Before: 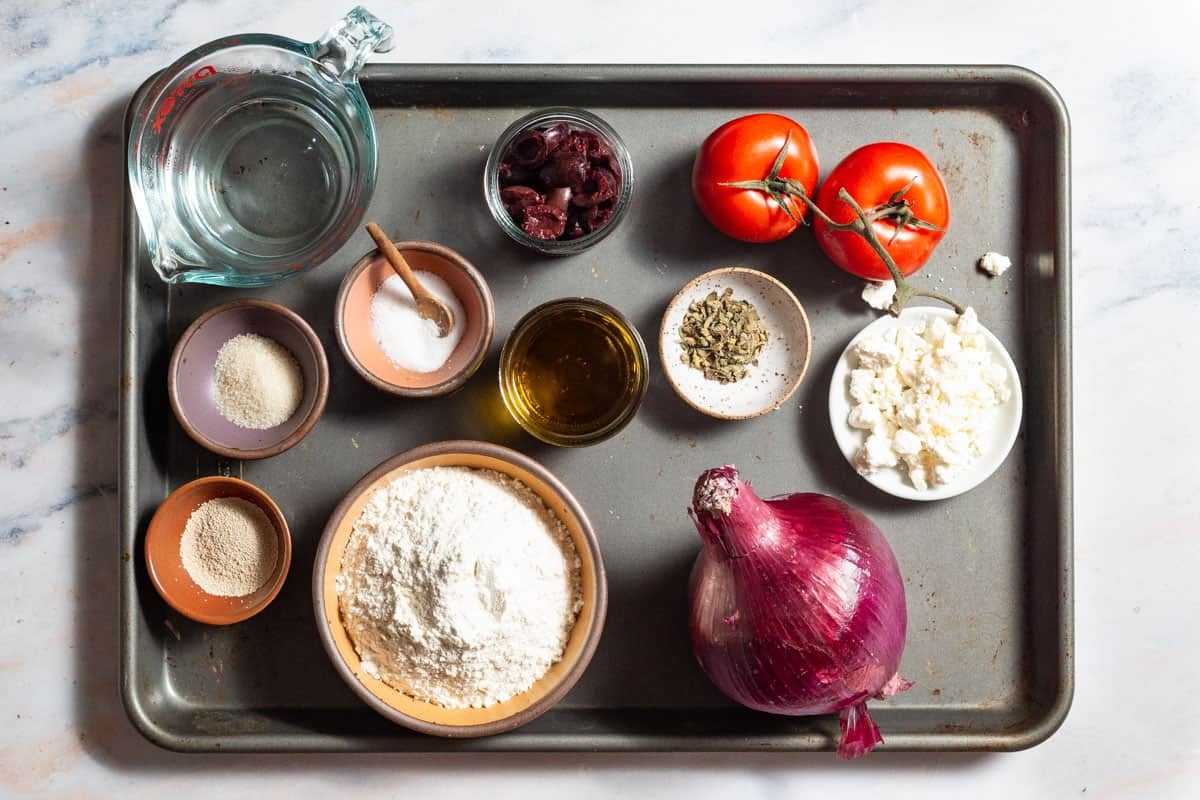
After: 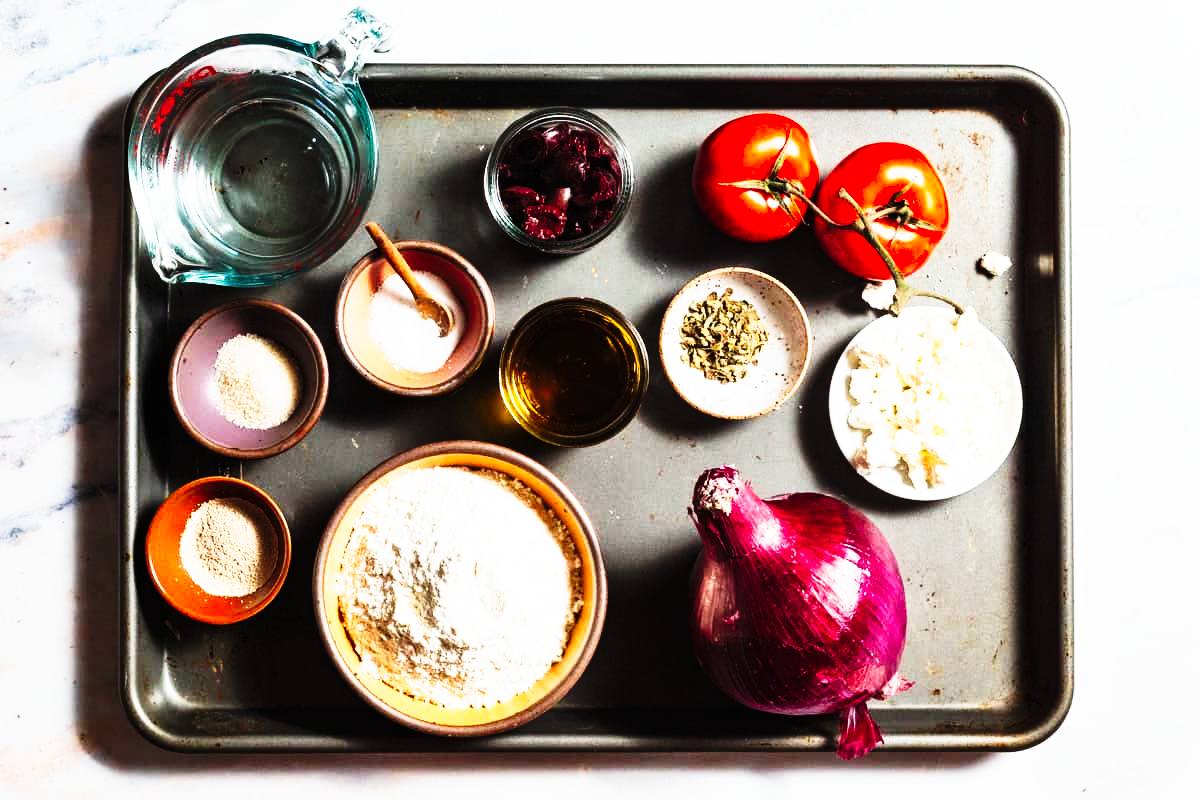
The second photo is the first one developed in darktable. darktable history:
tone curve: curves: ch0 [(0, 0) (0.003, 0.005) (0.011, 0.008) (0.025, 0.013) (0.044, 0.017) (0.069, 0.022) (0.1, 0.029) (0.136, 0.038) (0.177, 0.053) (0.224, 0.081) (0.277, 0.128) (0.335, 0.214) (0.399, 0.343) (0.468, 0.478) (0.543, 0.641) (0.623, 0.798) (0.709, 0.911) (0.801, 0.971) (0.898, 0.99) (1, 1)], preserve colors none
